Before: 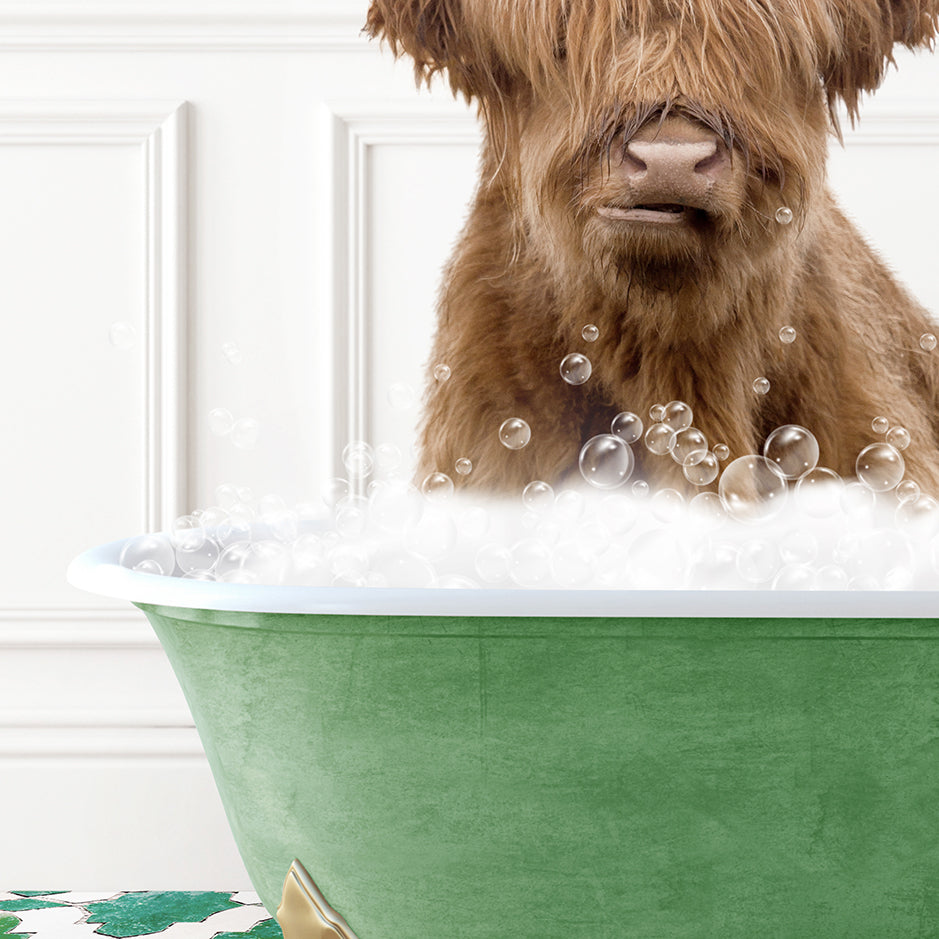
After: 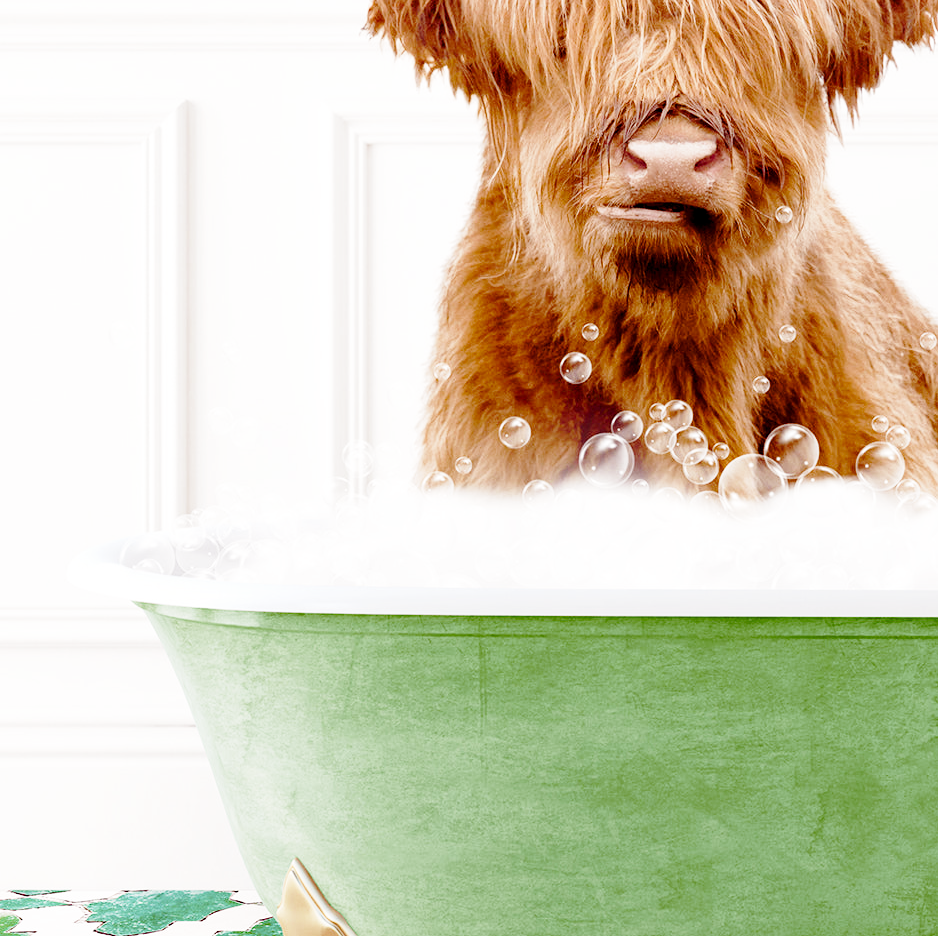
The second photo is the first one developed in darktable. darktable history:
crop: top 0.12%, bottom 0.122%
color balance rgb: global offset › luminance -0.191%, global offset › chroma 0.27%, perceptual saturation grading › global saturation 20%, perceptual saturation grading › highlights -49.236%, perceptual saturation grading › shadows 24.915%
base curve: curves: ch0 [(0, 0) (0.028, 0.03) (0.121, 0.232) (0.46, 0.748) (0.859, 0.968) (1, 1)], preserve colors none
